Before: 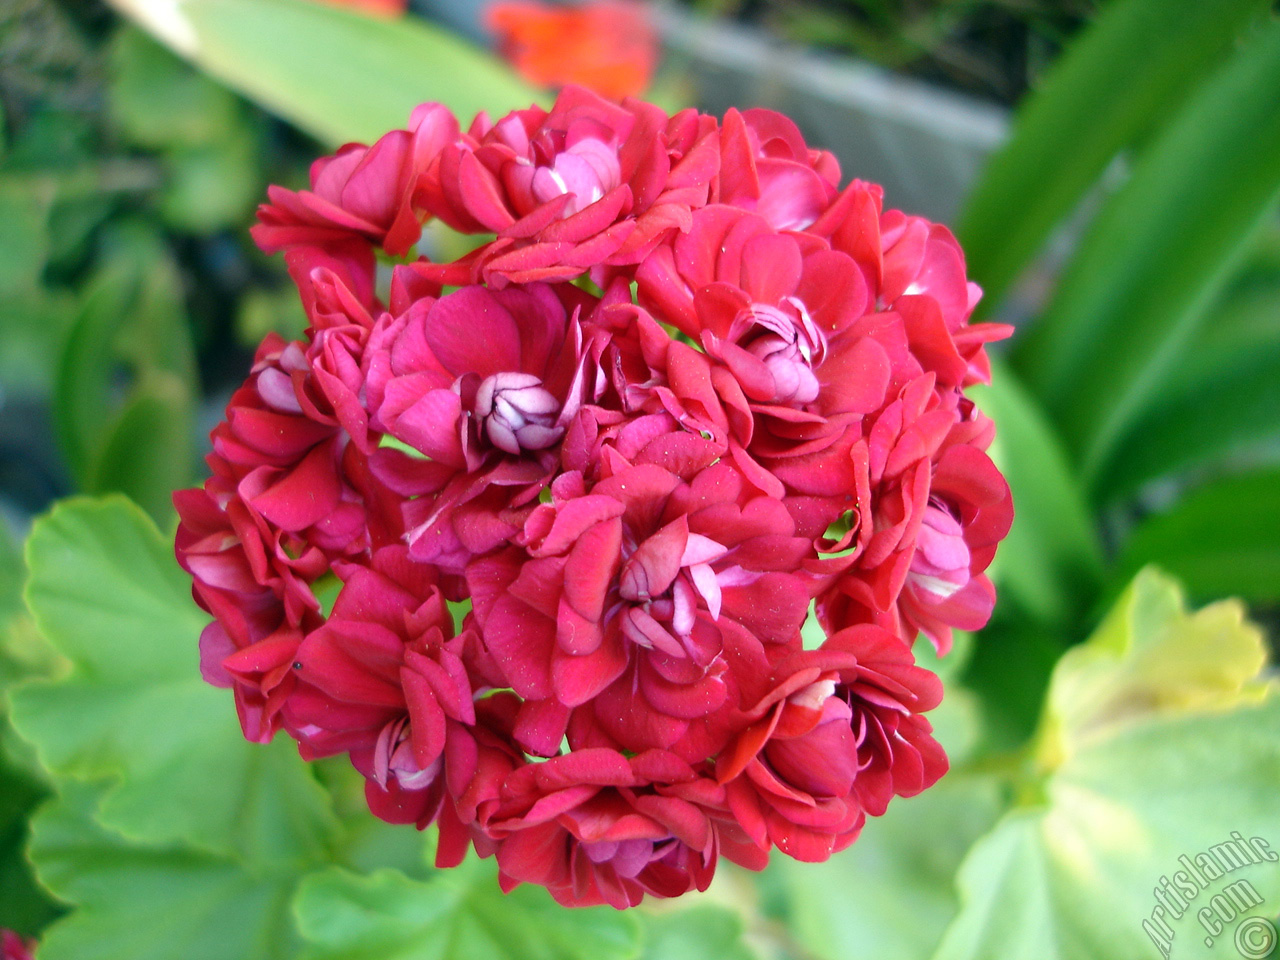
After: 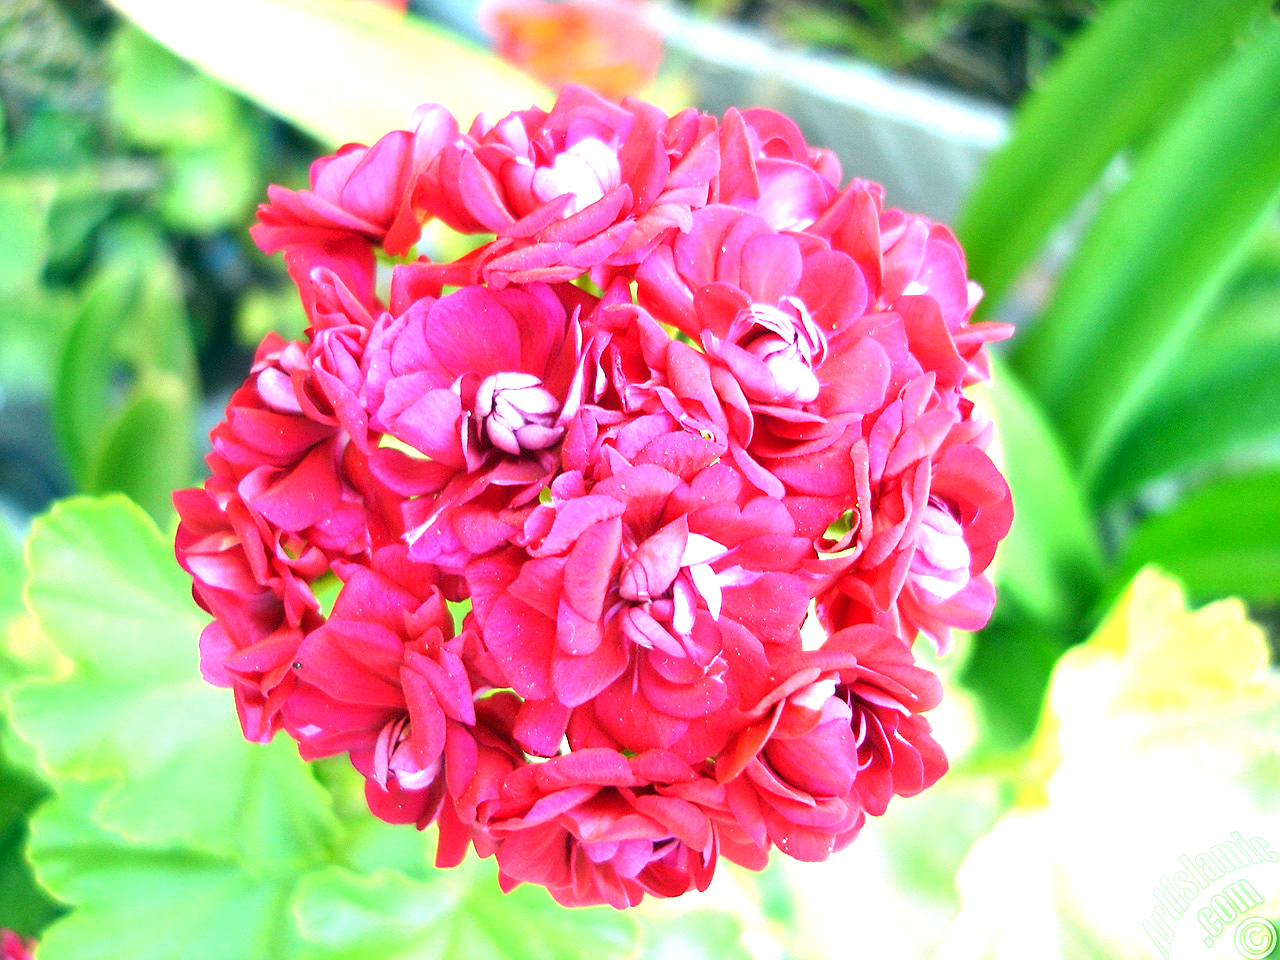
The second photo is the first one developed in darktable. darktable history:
white balance: red 0.978, blue 0.999
sharpen: radius 1
exposure: black level correction 0.001, exposure 1.719 EV, compensate exposure bias true, compensate highlight preservation false
